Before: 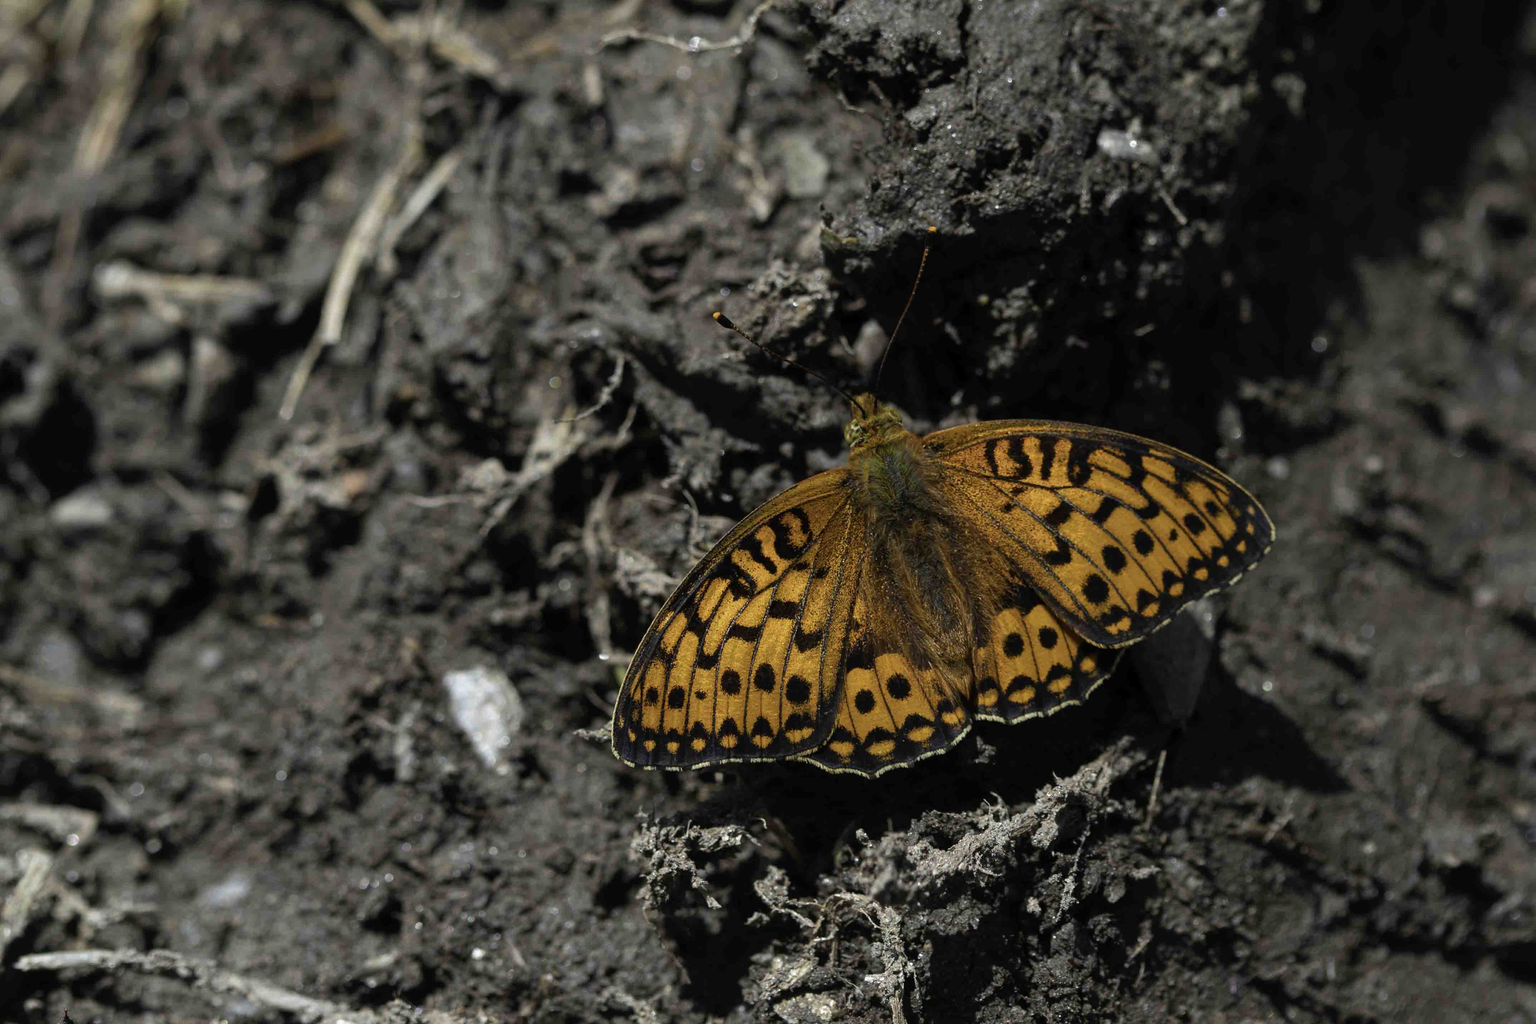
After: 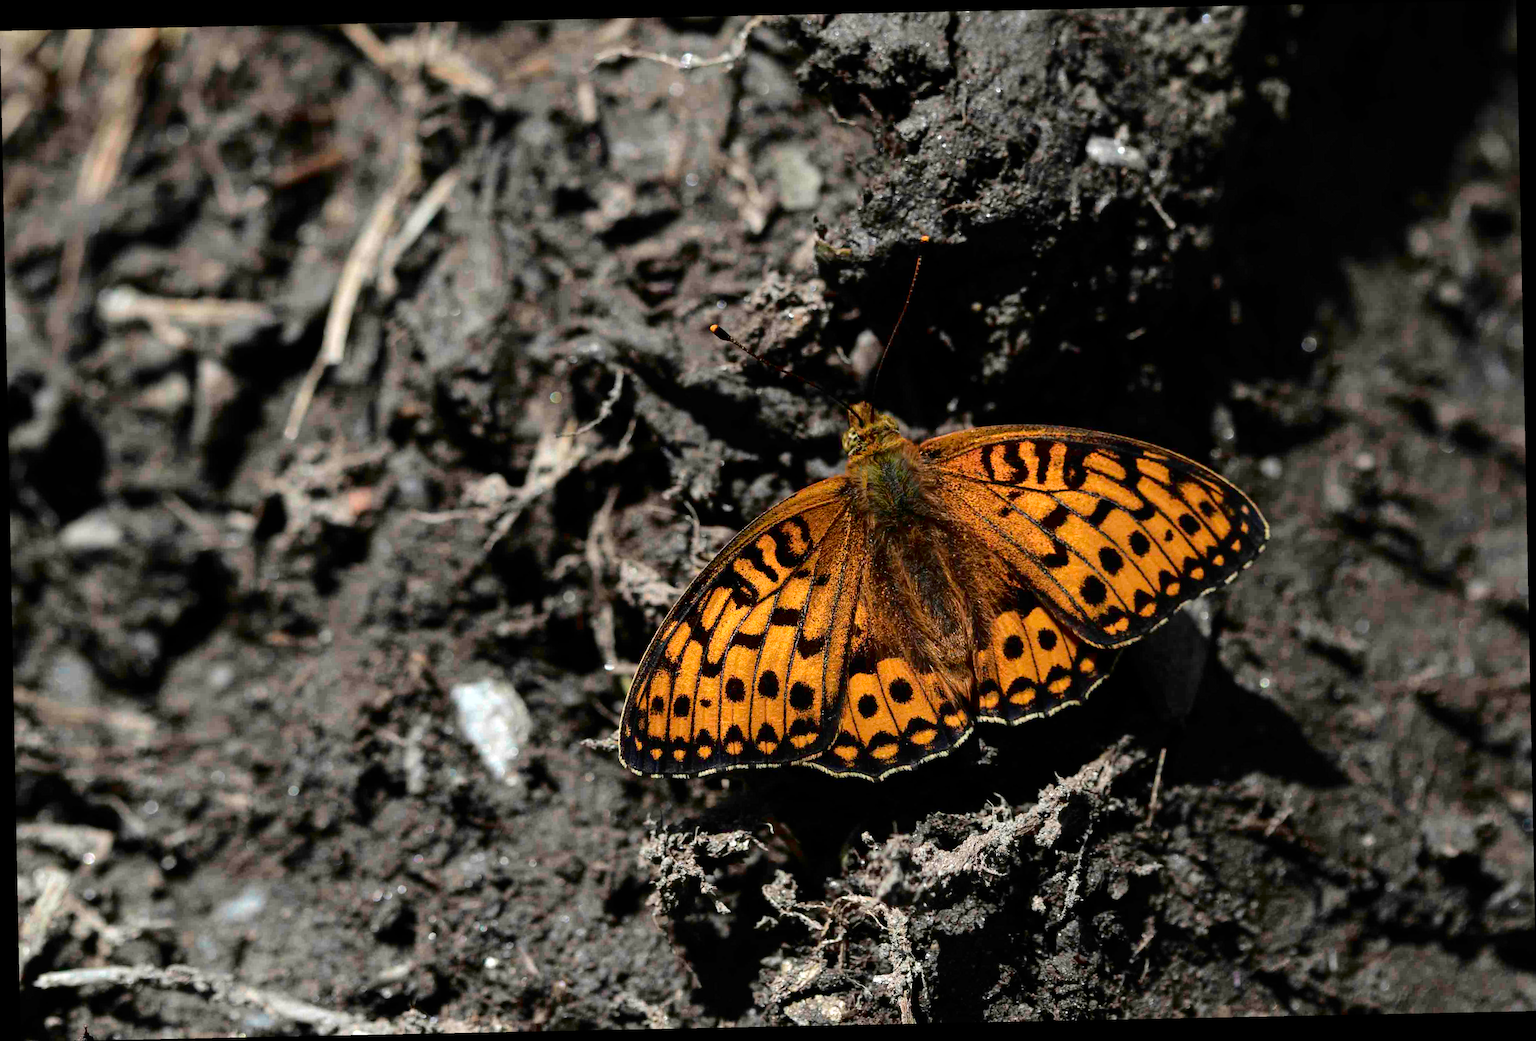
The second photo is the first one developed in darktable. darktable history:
tone equalizer: -8 EV -0.417 EV, -7 EV -0.389 EV, -6 EV -0.333 EV, -5 EV -0.222 EV, -3 EV 0.222 EV, -2 EV 0.333 EV, -1 EV 0.389 EV, +0 EV 0.417 EV, edges refinement/feathering 500, mask exposure compensation -1.57 EV, preserve details no
fill light: exposure -2 EV, width 8.6
rotate and perspective: rotation -1.17°, automatic cropping off
